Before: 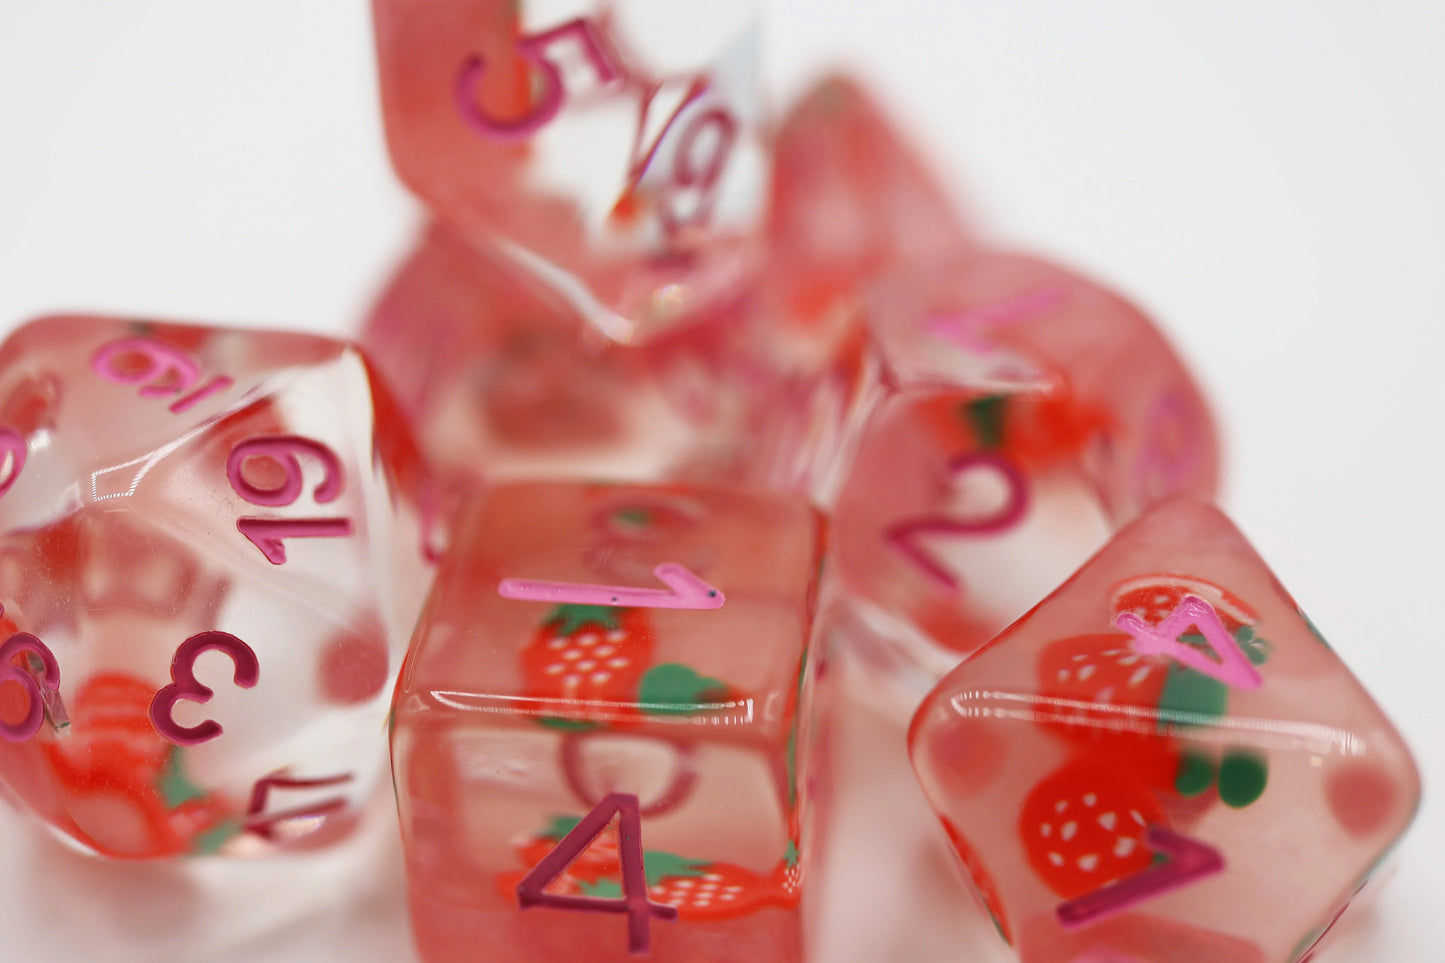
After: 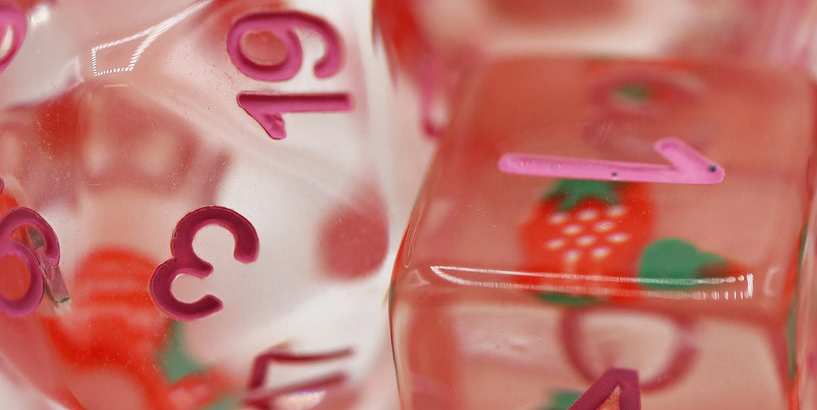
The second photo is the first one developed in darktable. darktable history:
crop: top 44.155%, right 43.456%, bottom 13.208%
